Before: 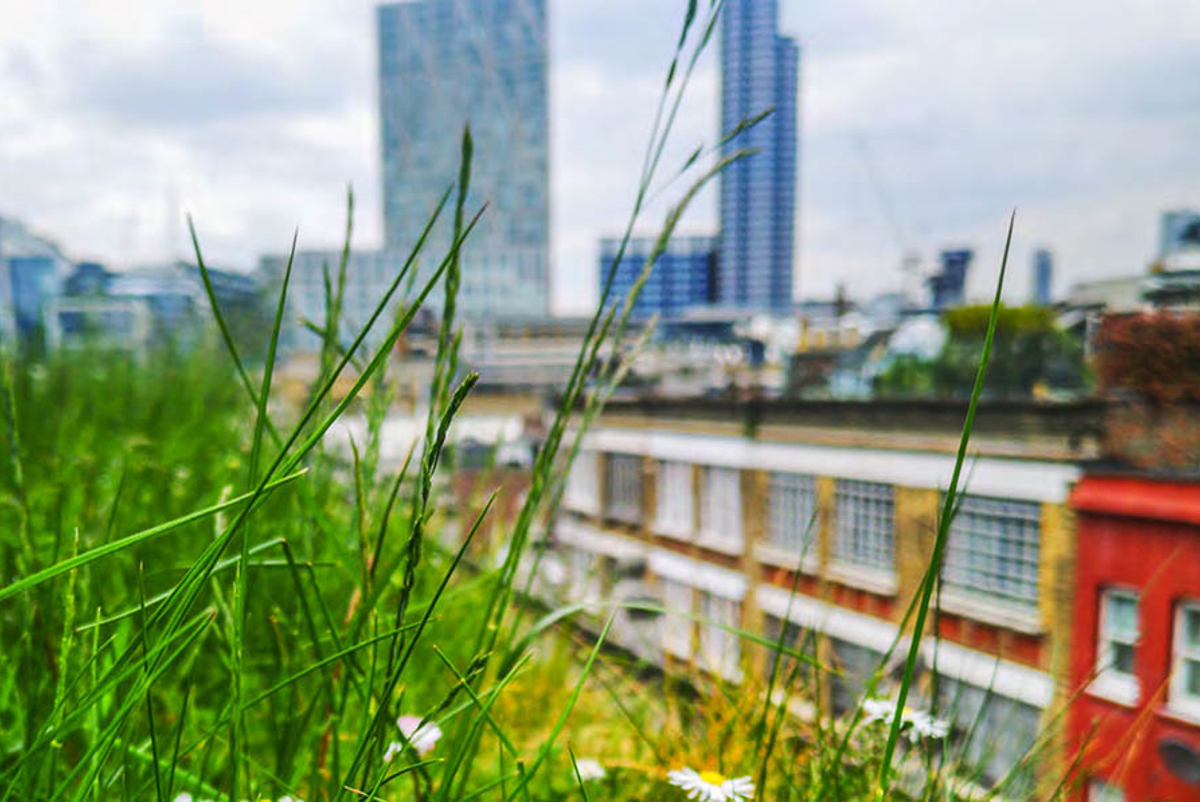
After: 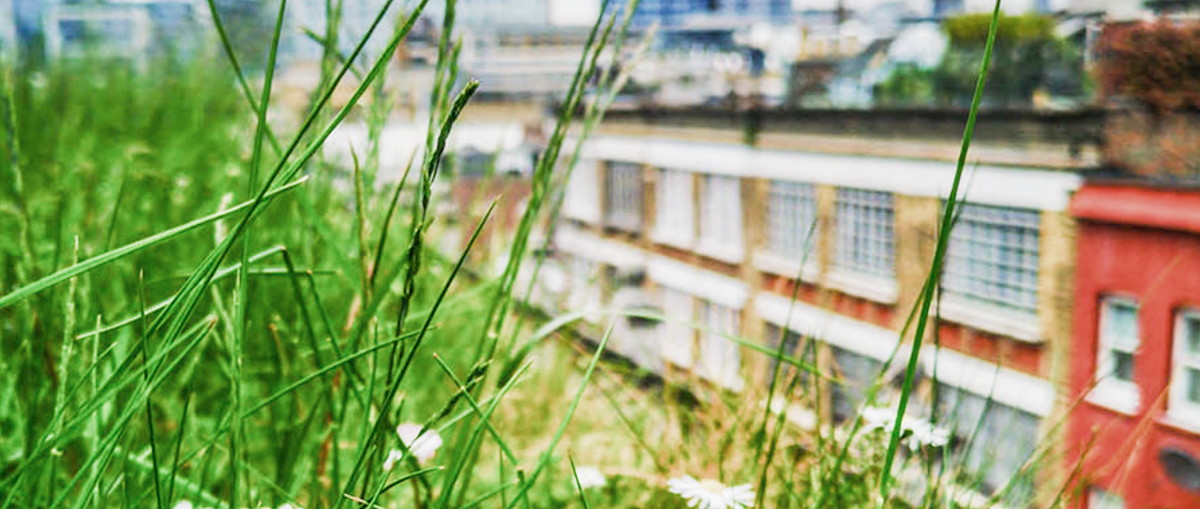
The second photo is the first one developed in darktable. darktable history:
tone equalizer: on, module defaults
crop and rotate: top 36.435%
filmic rgb: middle gray luminance 21.73%, black relative exposure -14 EV, white relative exposure 2.96 EV, threshold 6 EV, target black luminance 0%, hardness 8.81, latitude 59.69%, contrast 1.208, highlights saturation mix 5%, shadows ↔ highlights balance 41.6%, add noise in highlights 0, color science v3 (2019), use custom middle-gray values true, iterations of high-quality reconstruction 0, contrast in highlights soft, enable highlight reconstruction true
exposure: black level correction 0, exposure 0.5 EV, compensate exposure bias true, compensate highlight preservation false
